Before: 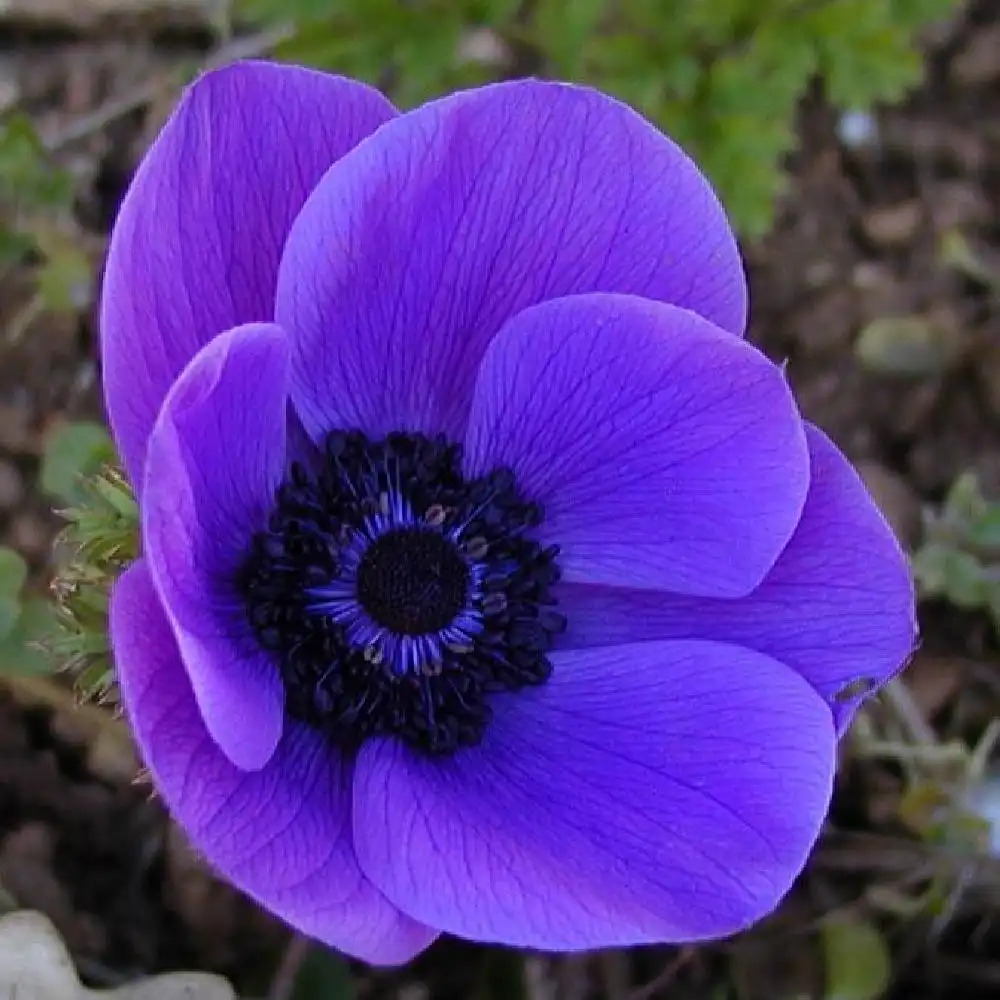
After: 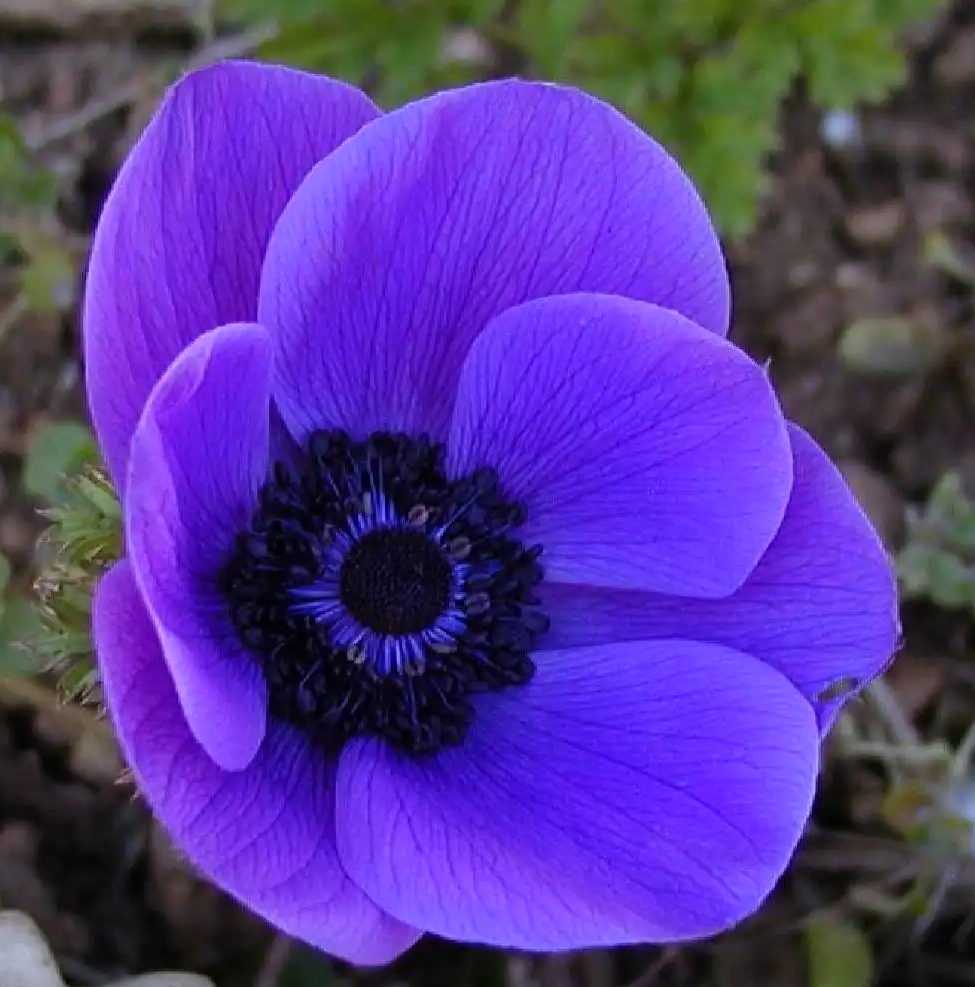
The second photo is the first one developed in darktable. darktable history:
white balance: red 0.984, blue 1.059
crop and rotate: left 1.774%, right 0.633%, bottom 1.28%
